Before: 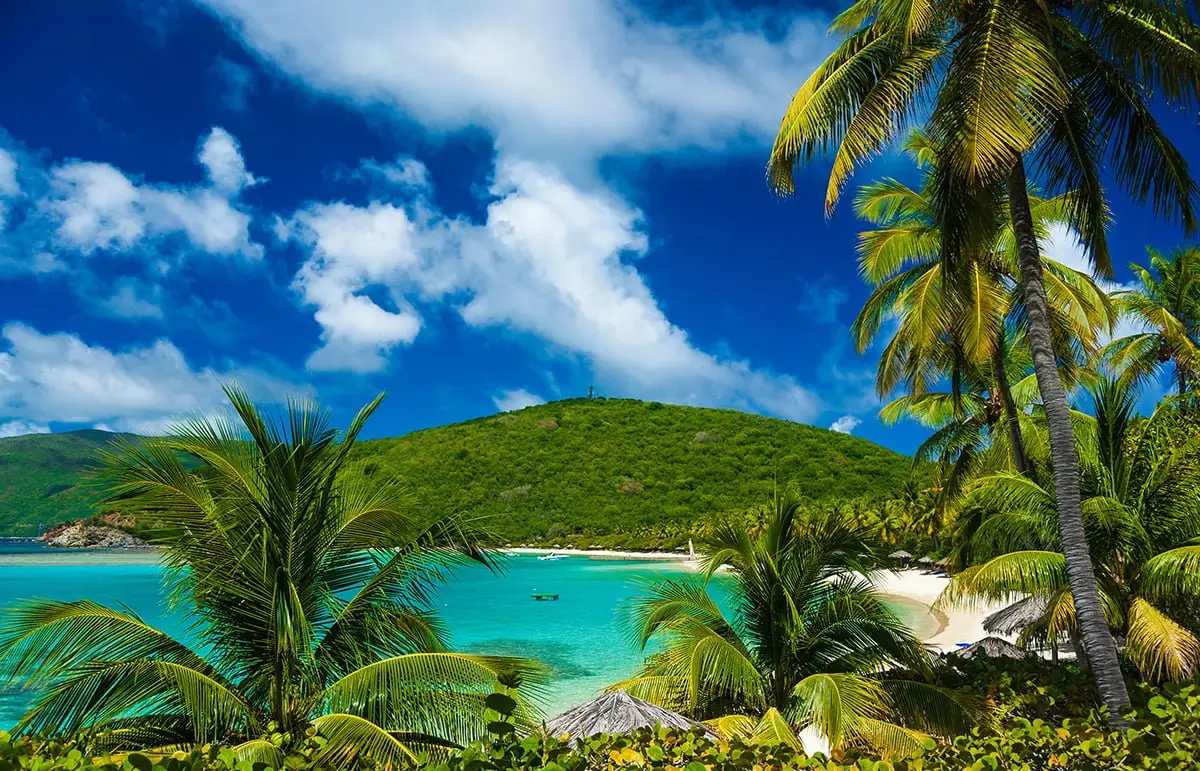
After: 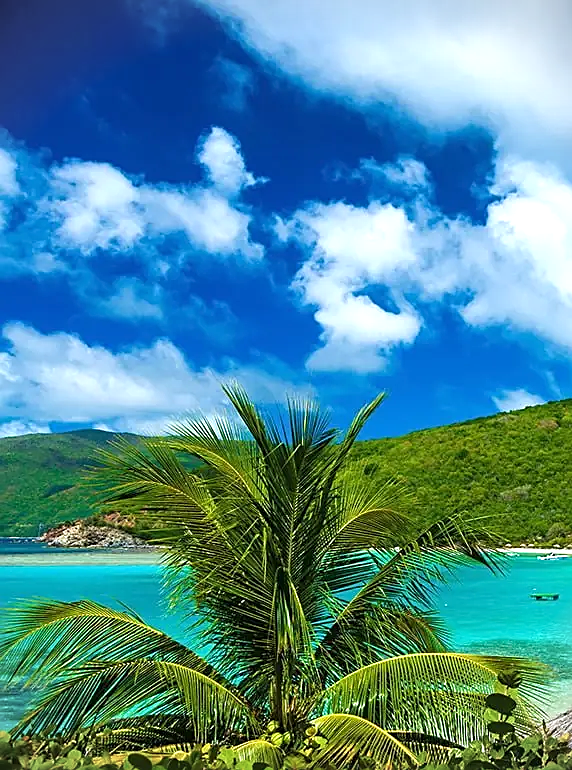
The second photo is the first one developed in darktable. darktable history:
sharpen: amount 0.496
vignetting: fall-off start 91.76%
exposure: black level correction 0, exposure 0.499 EV, compensate exposure bias true, compensate highlight preservation false
crop and rotate: left 0.027%, top 0%, right 52.266%
